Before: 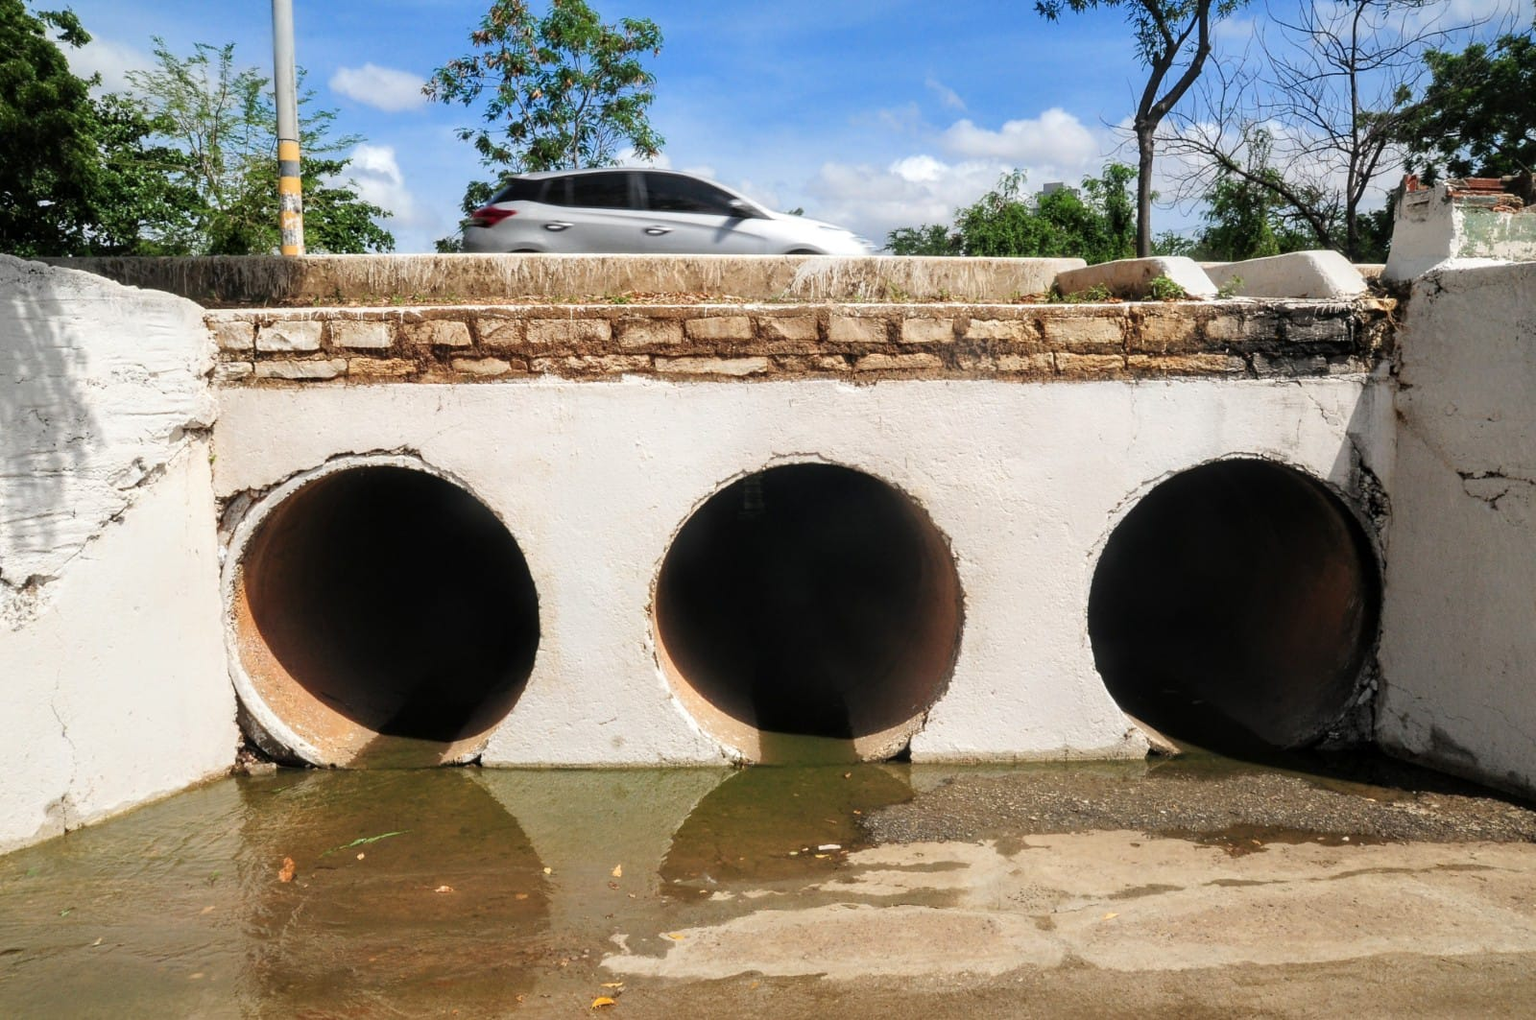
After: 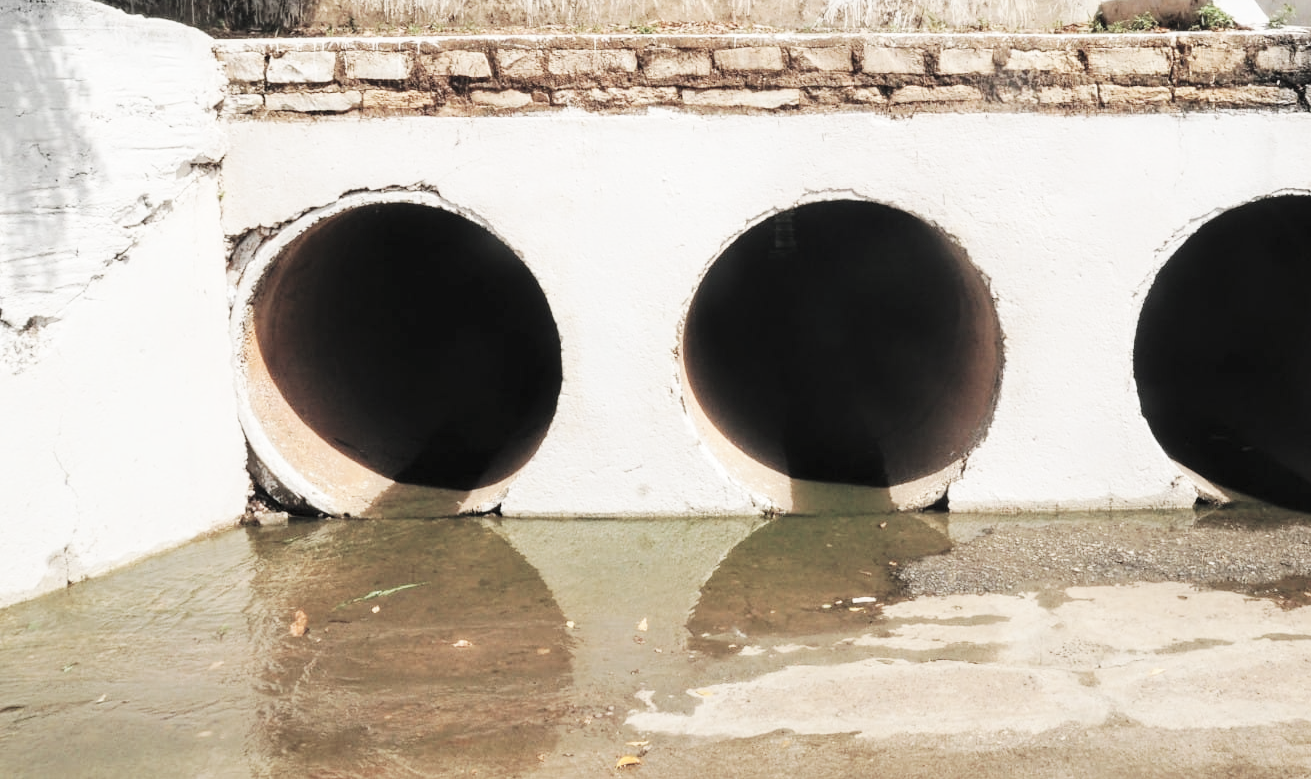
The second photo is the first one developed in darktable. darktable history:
tone equalizer: edges refinement/feathering 500, mask exposure compensation -1.57 EV, preserve details no
crop: top 26.623%, right 18.025%
contrast brightness saturation: brightness 0.186, saturation -0.484
base curve: curves: ch0 [(0, 0) (0.032, 0.025) (0.121, 0.166) (0.206, 0.329) (0.605, 0.79) (1, 1)], preserve colors none
